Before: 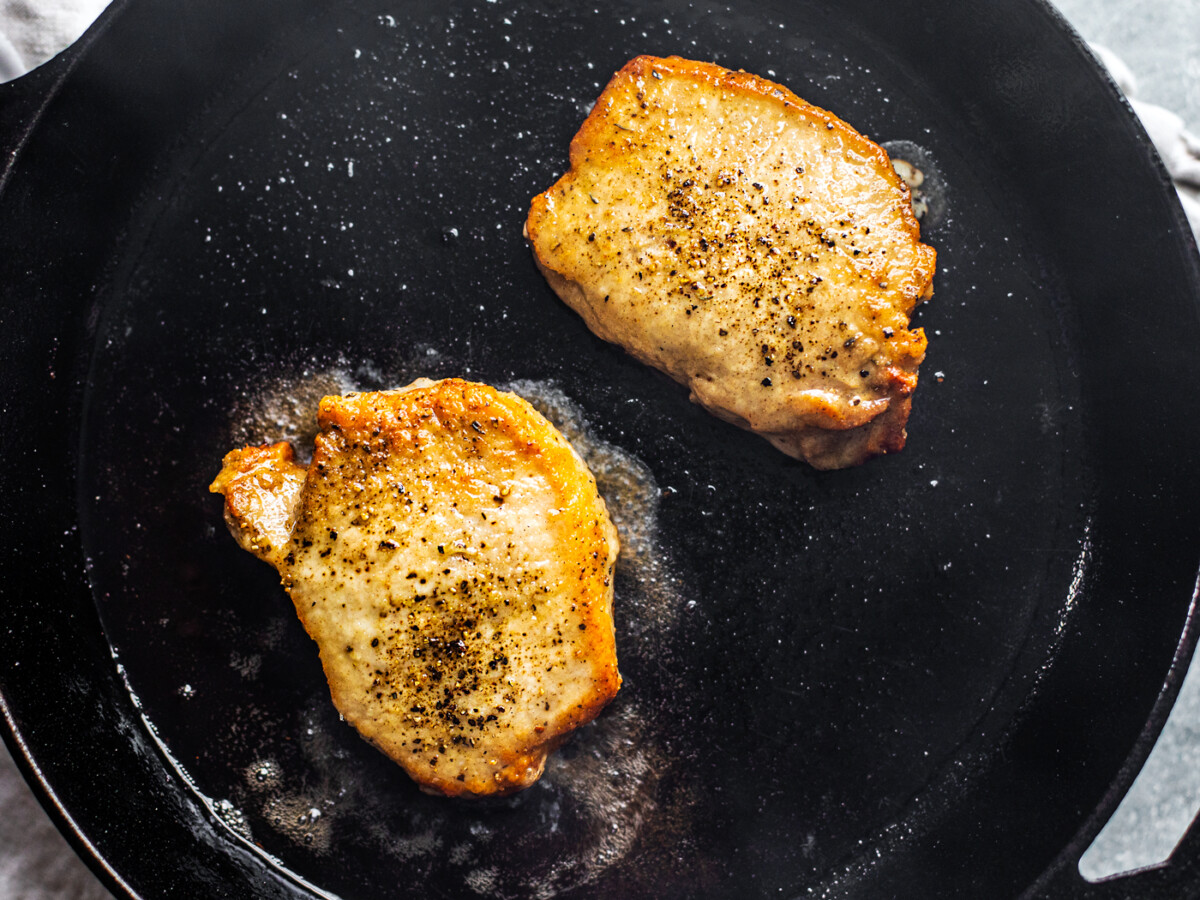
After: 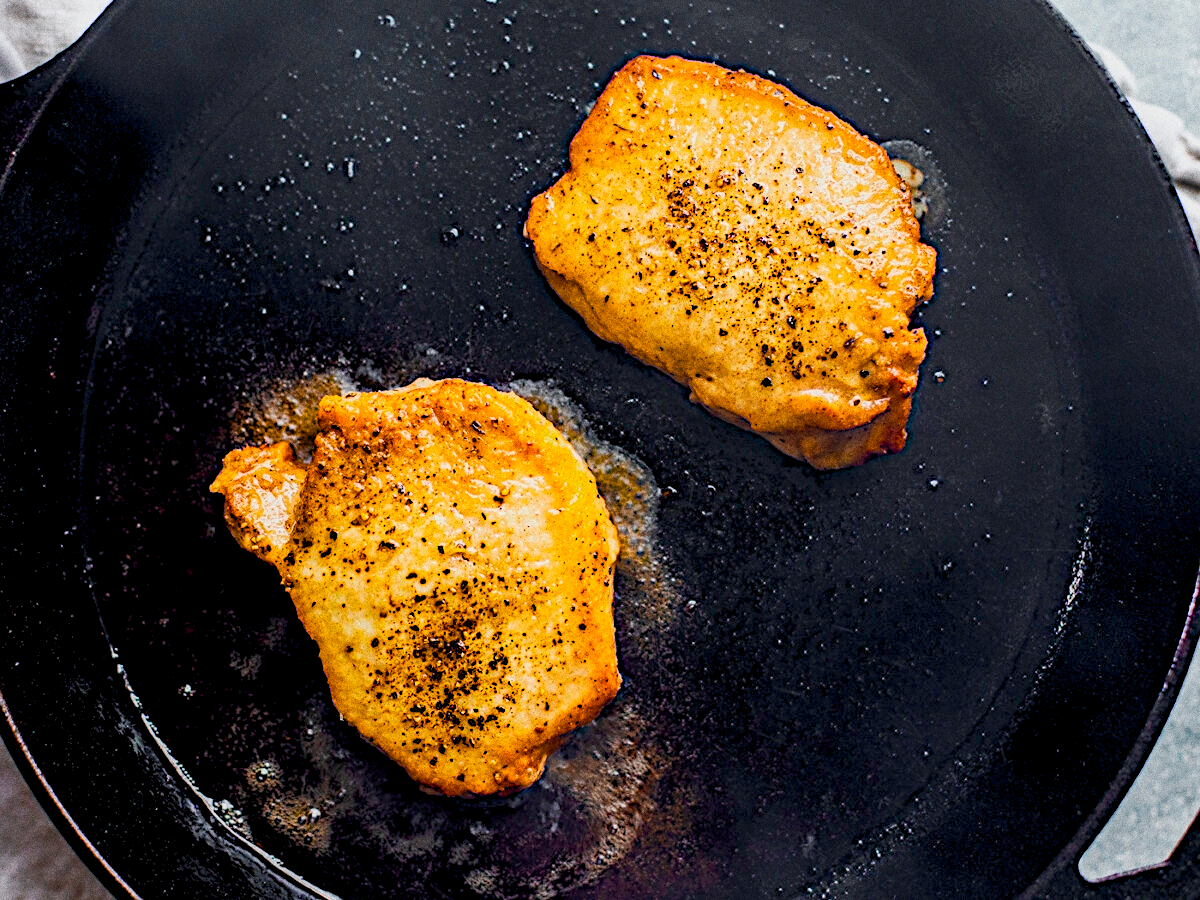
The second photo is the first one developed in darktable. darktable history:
color balance rgb: global offset › luminance -0.5%, perceptual saturation grading › highlights -17.77%, perceptual saturation grading › mid-tones 33.1%, perceptual saturation grading › shadows 50.52%, perceptual brilliance grading › highlights 10.8%, perceptual brilliance grading › shadows -10.8%, global vibrance 24.22%, contrast -25%
color equalizer "KA": saturation › red 1.04, saturation › orange 1.17, saturation › yellow 0.938, saturation › green 0.737, saturation › cyan 1.15, saturation › blue 1.08, hue › red 4.88, hue › orange -6.83, hue › yellow 18.53, hue › green 34.13, hue › blue -4.88, brightness › red 1.11, brightness › orange 1.11, brightness › yellow 0.816, brightness › green 0.827, brightness › cyan 1.11, brightness › blue 1.12, brightness › magenta 1.07
grain "silver grain": coarseness 0.09 ISO, strength 40%
diffuse or sharpen "_builtin_sharpen demosaicing | AA filter": edge sensitivity 1, 1st order anisotropy 100%, 2nd order anisotropy 100%, 3rd order anisotropy 100%, 4th order anisotropy 100%, 1st order speed -25%, 2nd order speed -25%, 3rd order speed -25%, 4th order speed -25%
diffuse or sharpen "diffusion": radius span 100, 1st order speed 50%, 2nd order speed 50%, 3rd order speed 50%, 4th order speed 50% | blend: blend mode normal, opacity 30%; mask: uniform (no mask)
contrast equalizer: octaves 7, y [[0.6 ×6], [0.55 ×6], [0 ×6], [0 ×6], [0 ×6]], mix -0.2
